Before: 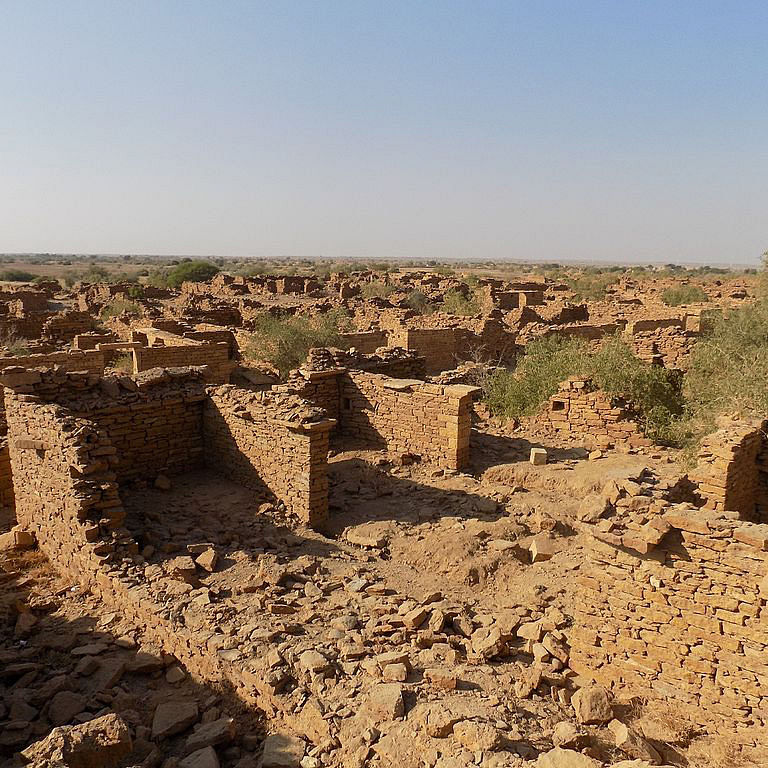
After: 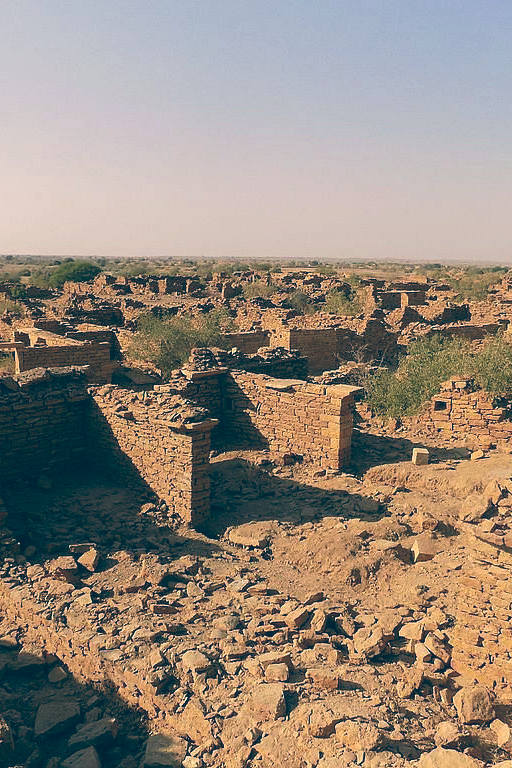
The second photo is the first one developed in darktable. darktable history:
crop and rotate: left 15.446%, right 17.836%
color balance: lift [1.006, 0.985, 1.002, 1.015], gamma [1, 0.953, 1.008, 1.047], gain [1.076, 1.13, 1.004, 0.87]
